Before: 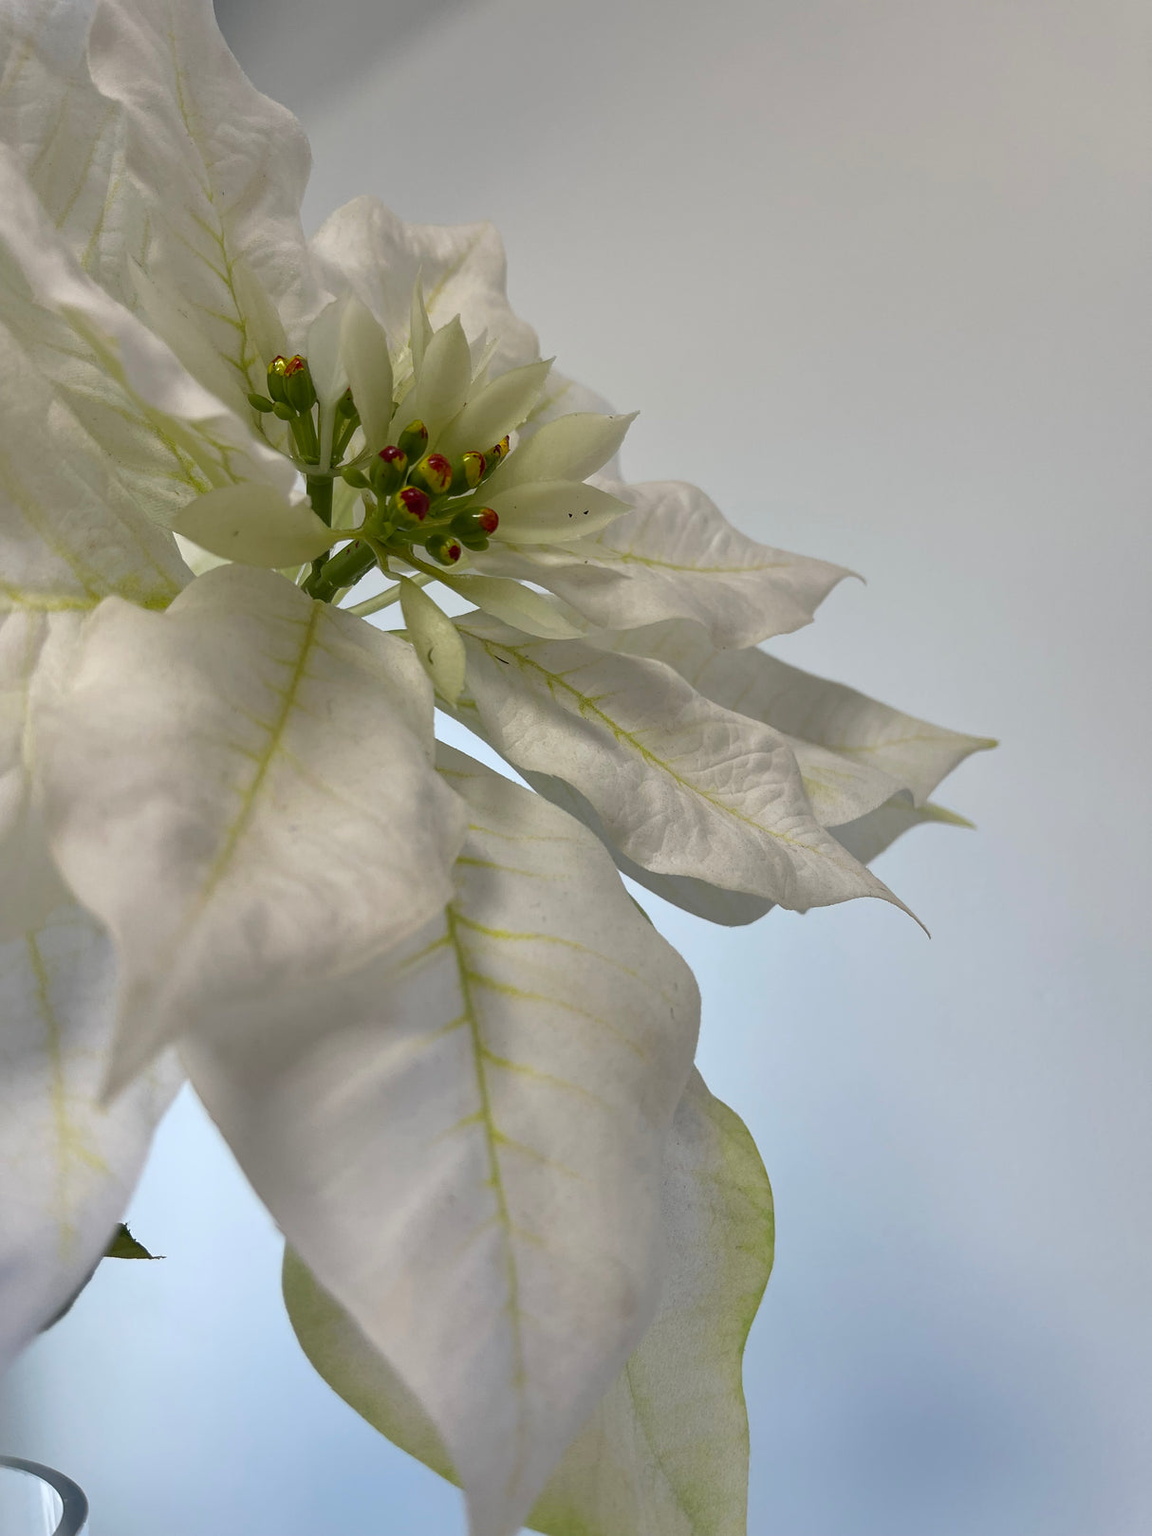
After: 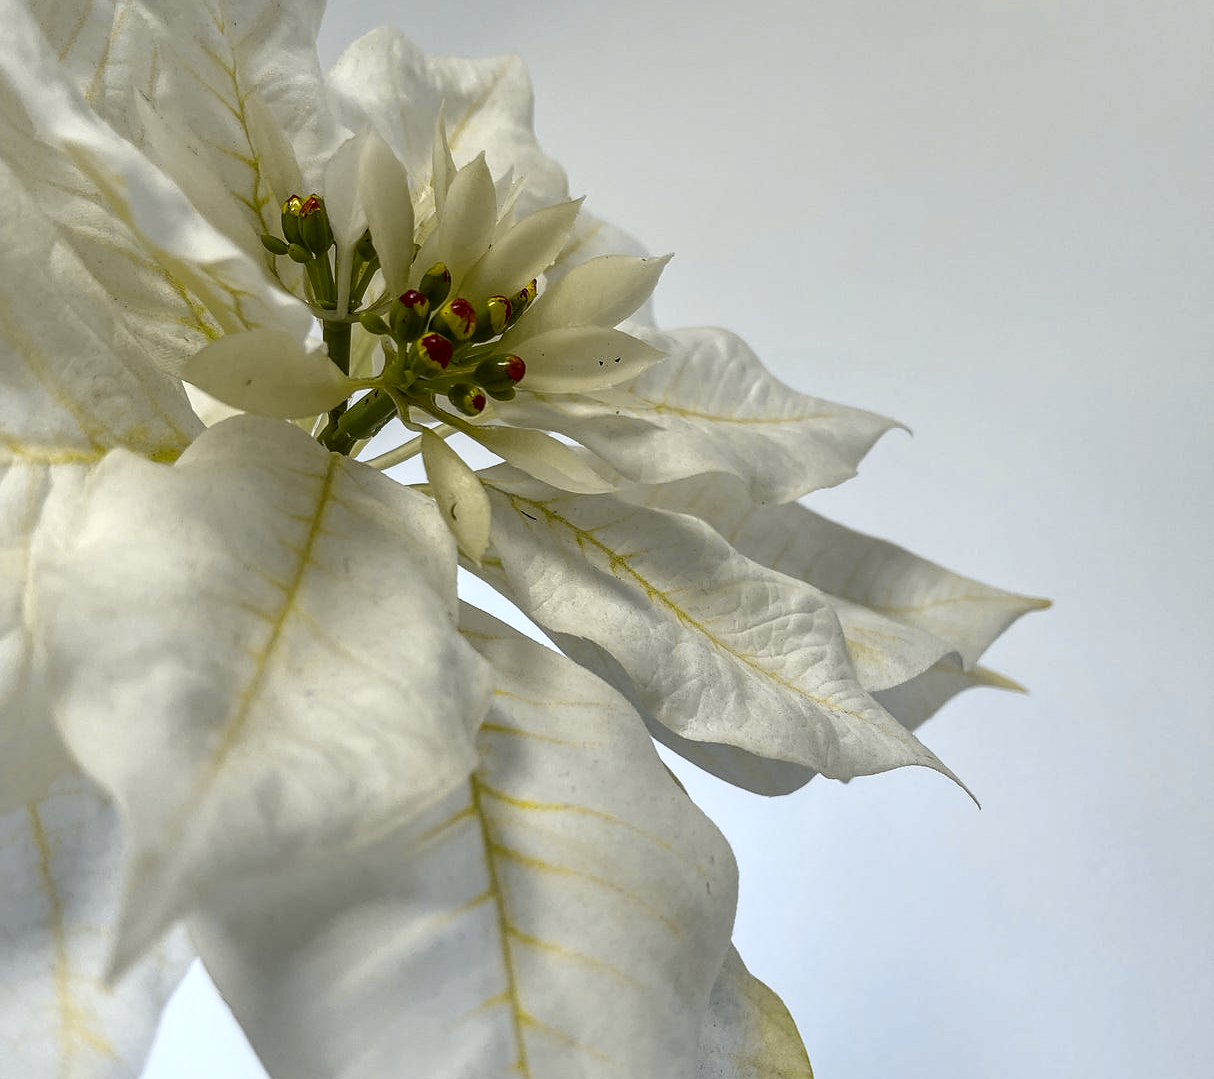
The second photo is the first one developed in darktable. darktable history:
tone curve: curves: ch0 [(0, 0.074) (0.129, 0.136) (0.285, 0.301) (0.689, 0.764) (0.854, 0.926) (0.987, 0.977)]; ch1 [(0, 0) (0.337, 0.249) (0.434, 0.437) (0.485, 0.491) (0.515, 0.495) (0.566, 0.57) (0.625, 0.625) (0.764, 0.806) (1, 1)]; ch2 [(0, 0) (0.314, 0.301) (0.401, 0.411) (0.505, 0.499) (0.54, 0.54) (0.608, 0.613) (0.706, 0.735) (1, 1)], color space Lab, independent channels, preserve colors none
local contrast: detail 130%
sharpen: radius 0.969, amount 0.604
crop: top 11.166%, bottom 22.168%
